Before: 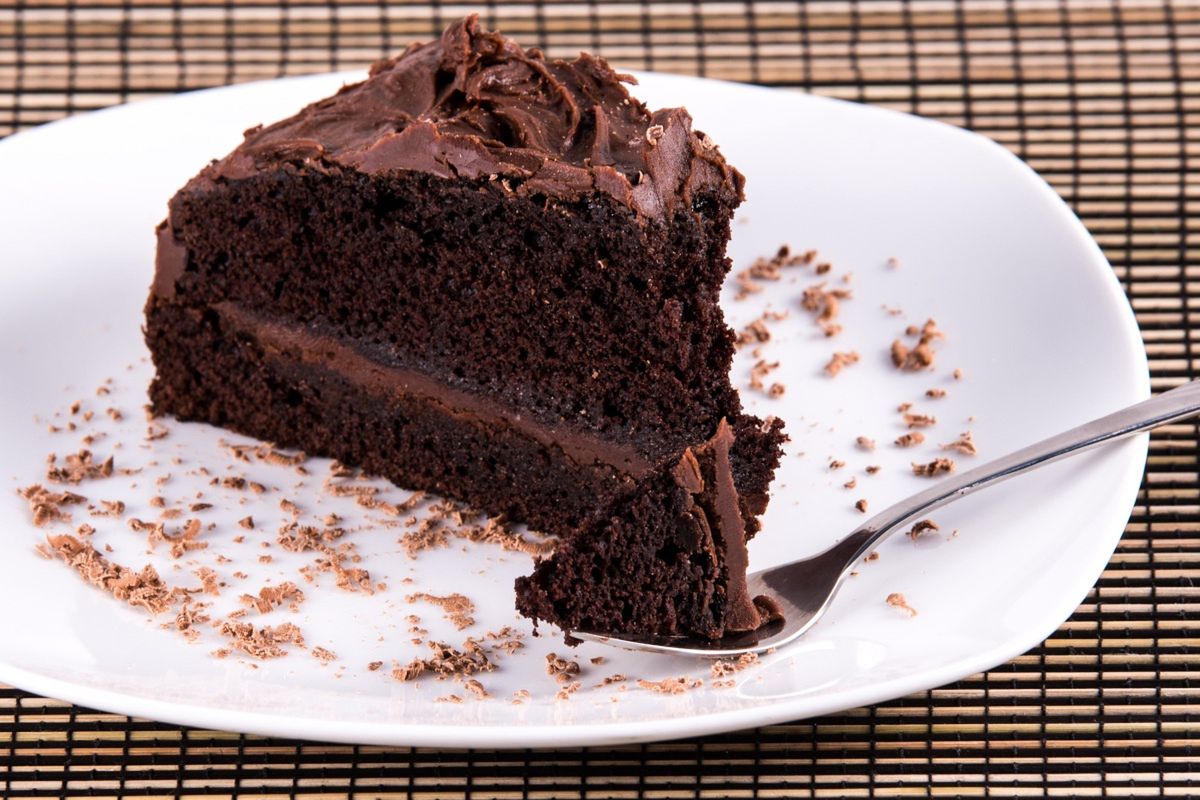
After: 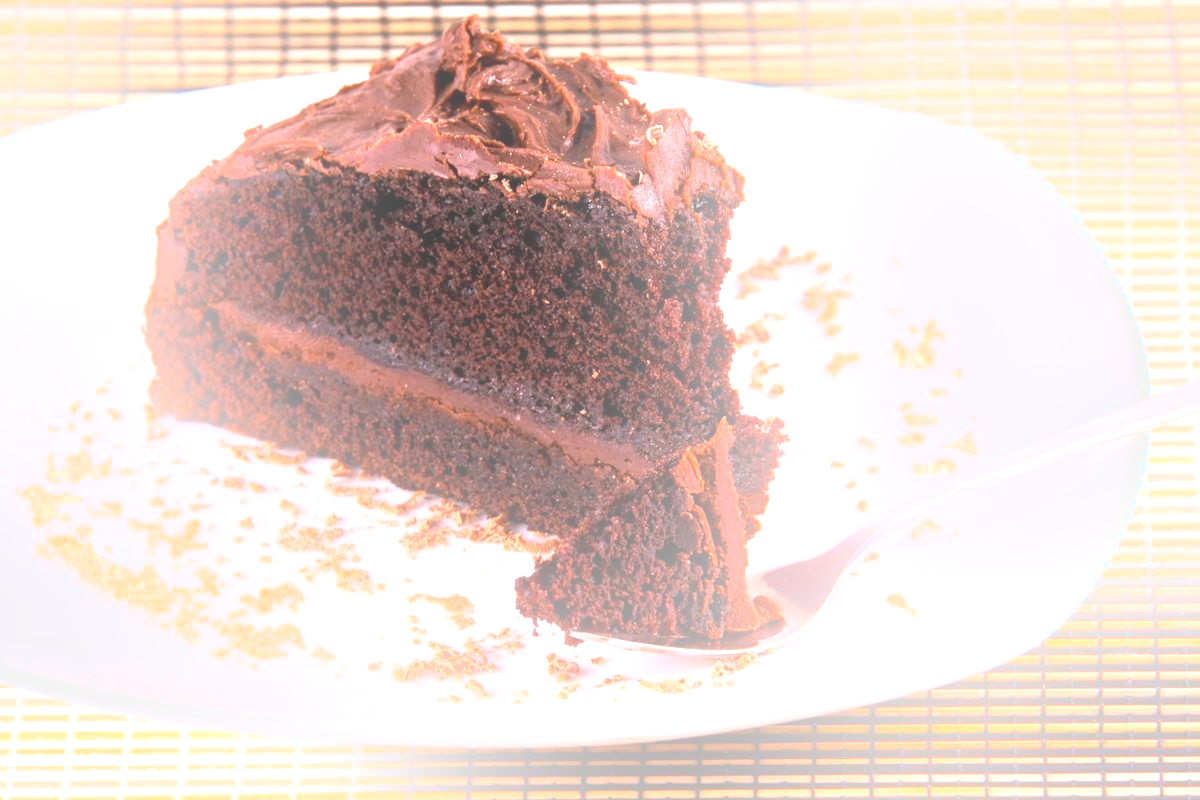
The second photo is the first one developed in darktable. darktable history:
exposure: black level correction 0, exposure 1.1 EV, compensate exposure bias true, compensate highlight preservation false
bloom: size 38%, threshold 95%, strength 30%
